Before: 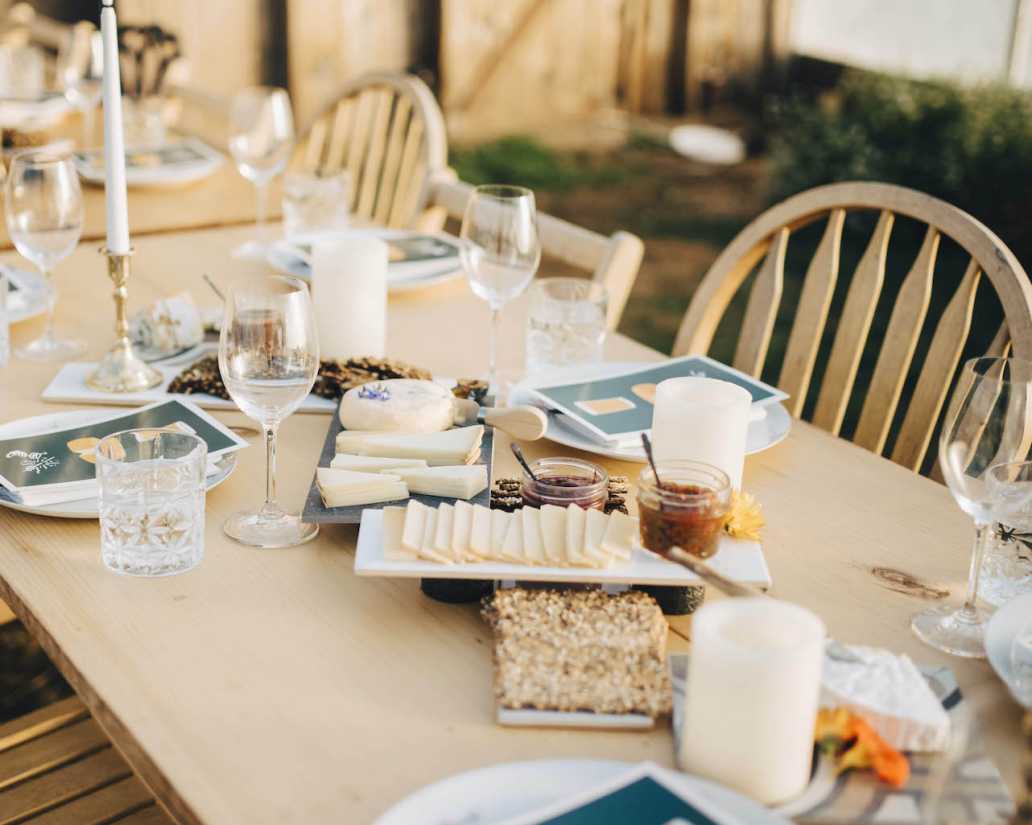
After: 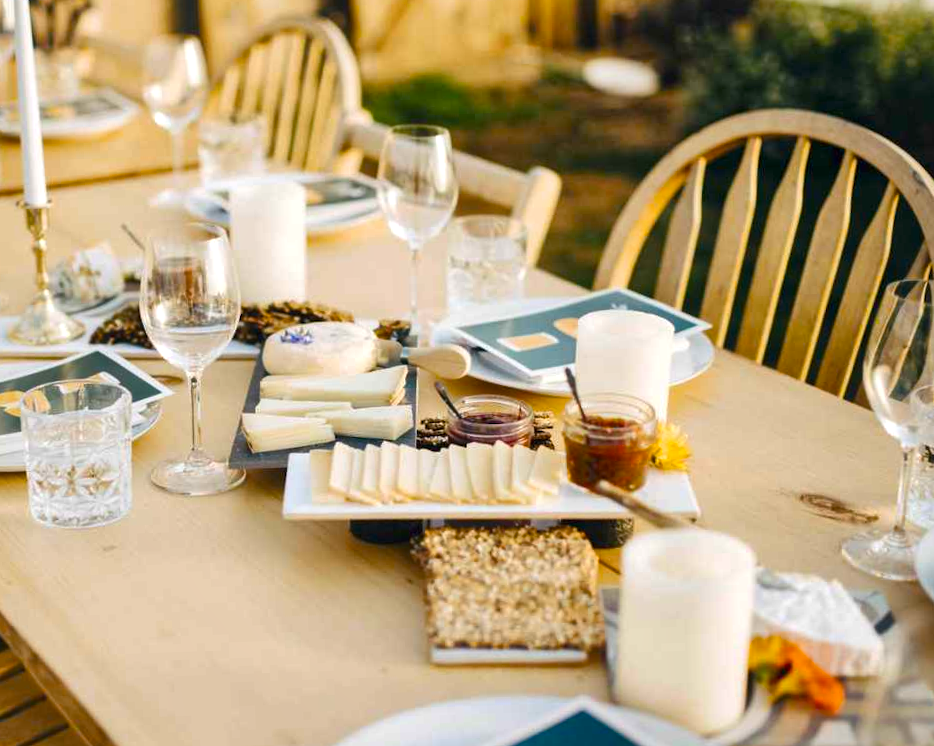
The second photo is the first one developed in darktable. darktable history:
local contrast: mode bilateral grid, contrast 25, coarseness 60, detail 151%, midtone range 0.2
color balance rgb: linear chroma grading › global chroma 15%, perceptual saturation grading › global saturation 30%
crop and rotate: angle 1.96°, left 5.673%, top 5.673%
